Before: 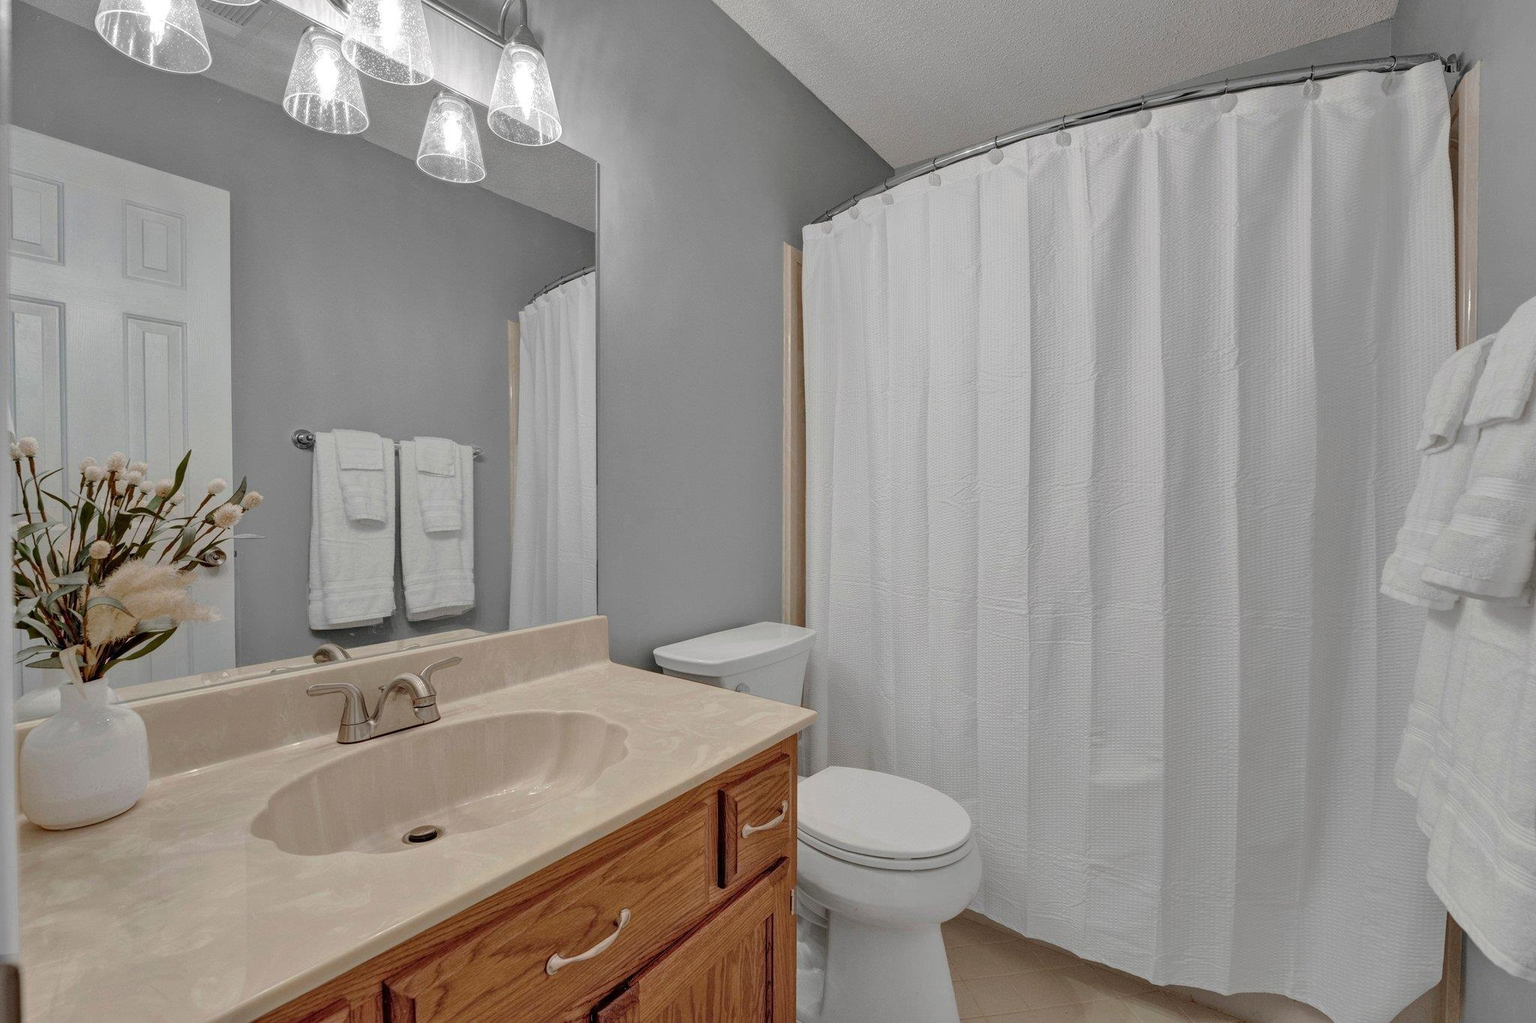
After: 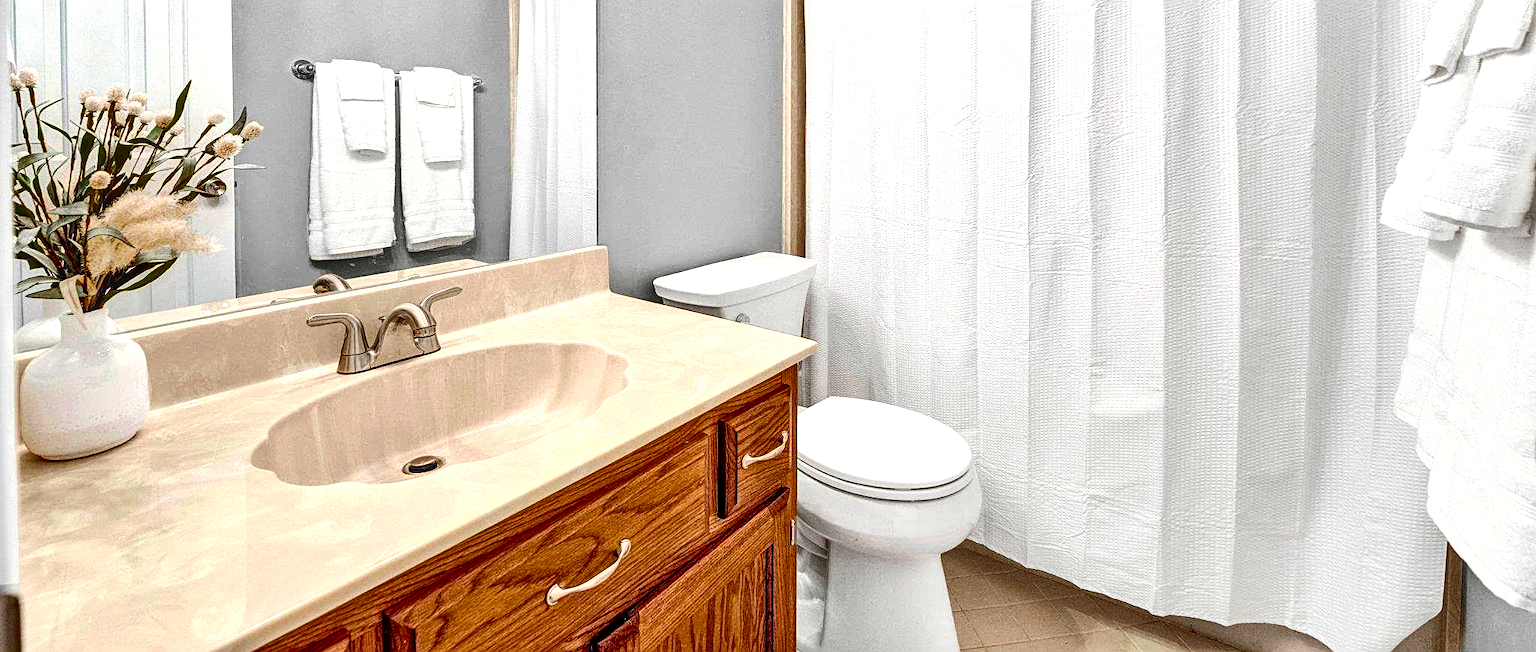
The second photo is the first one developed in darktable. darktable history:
crop and rotate: top 36.206%
contrast brightness saturation: contrast 0.191, brightness -0.115, saturation 0.211
exposure: exposure 1 EV, compensate highlight preservation false
sharpen: on, module defaults
local contrast: on, module defaults
shadows and highlights: shadows 36.89, highlights -27.2, soften with gaussian
color balance rgb: perceptual saturation grading › global saturation 7.751%, perceptual saturation grading › shadows 5.045%, global vibrance 9.502%, contrast 15.485%, saturation formula JzAzBz (2021)
